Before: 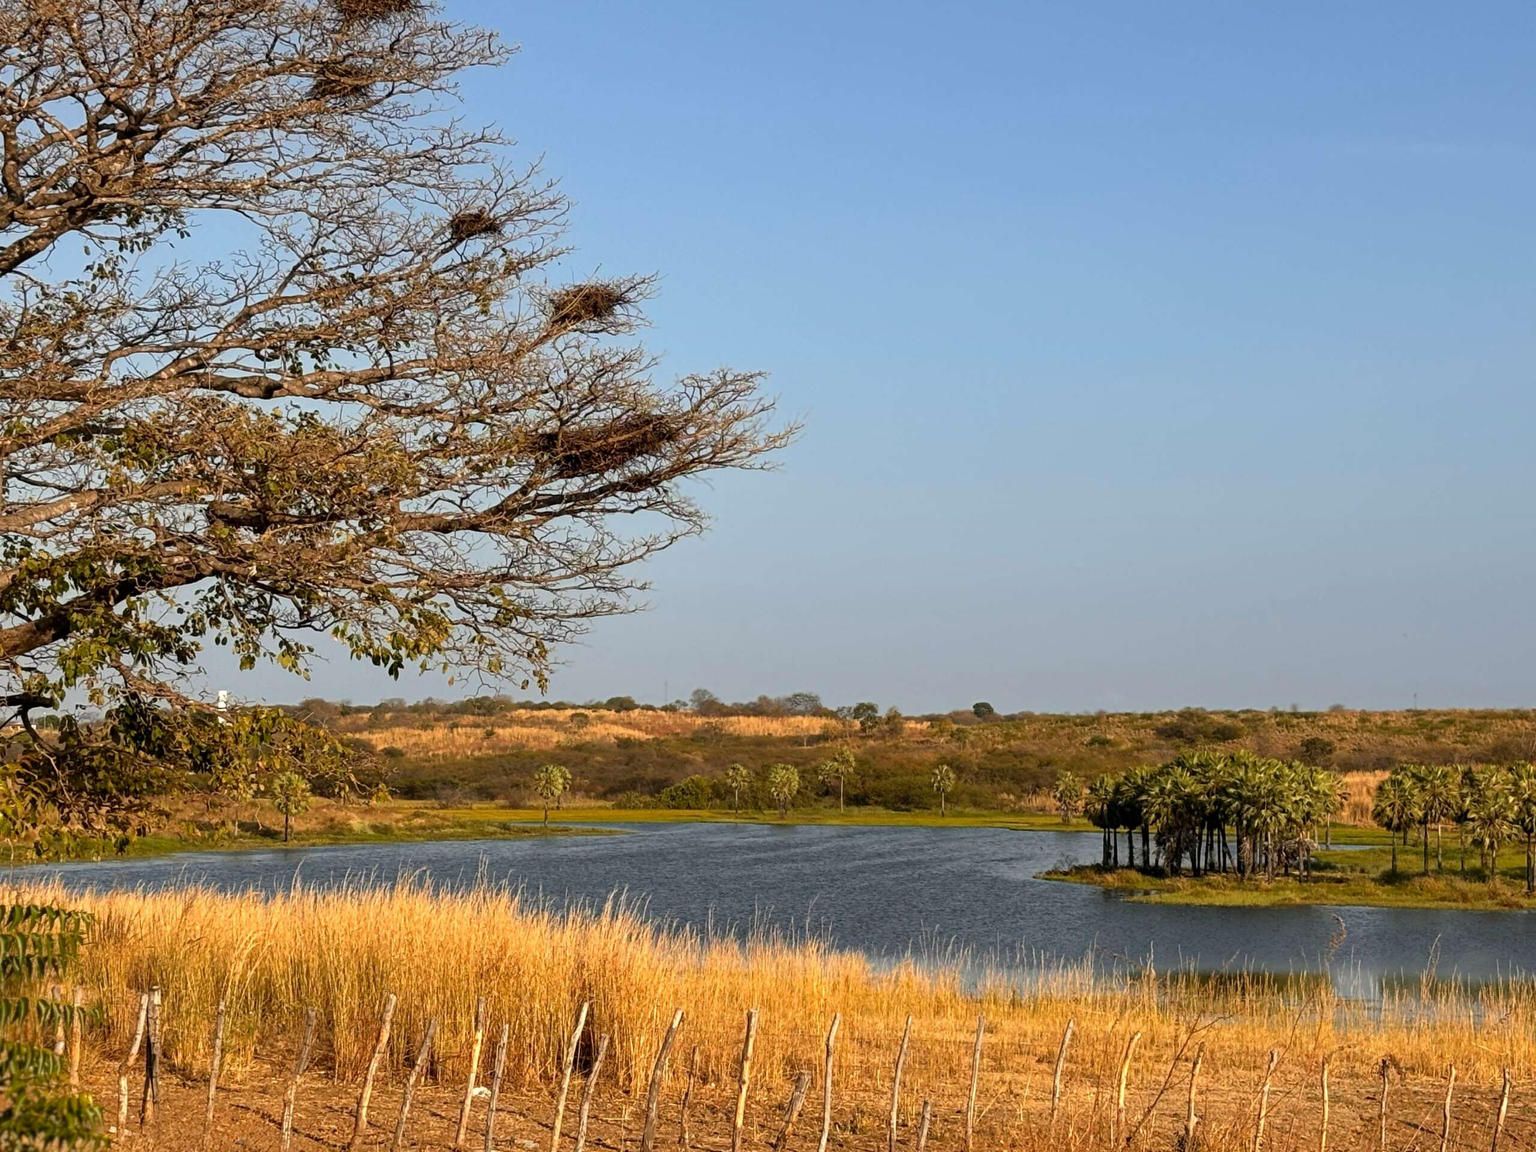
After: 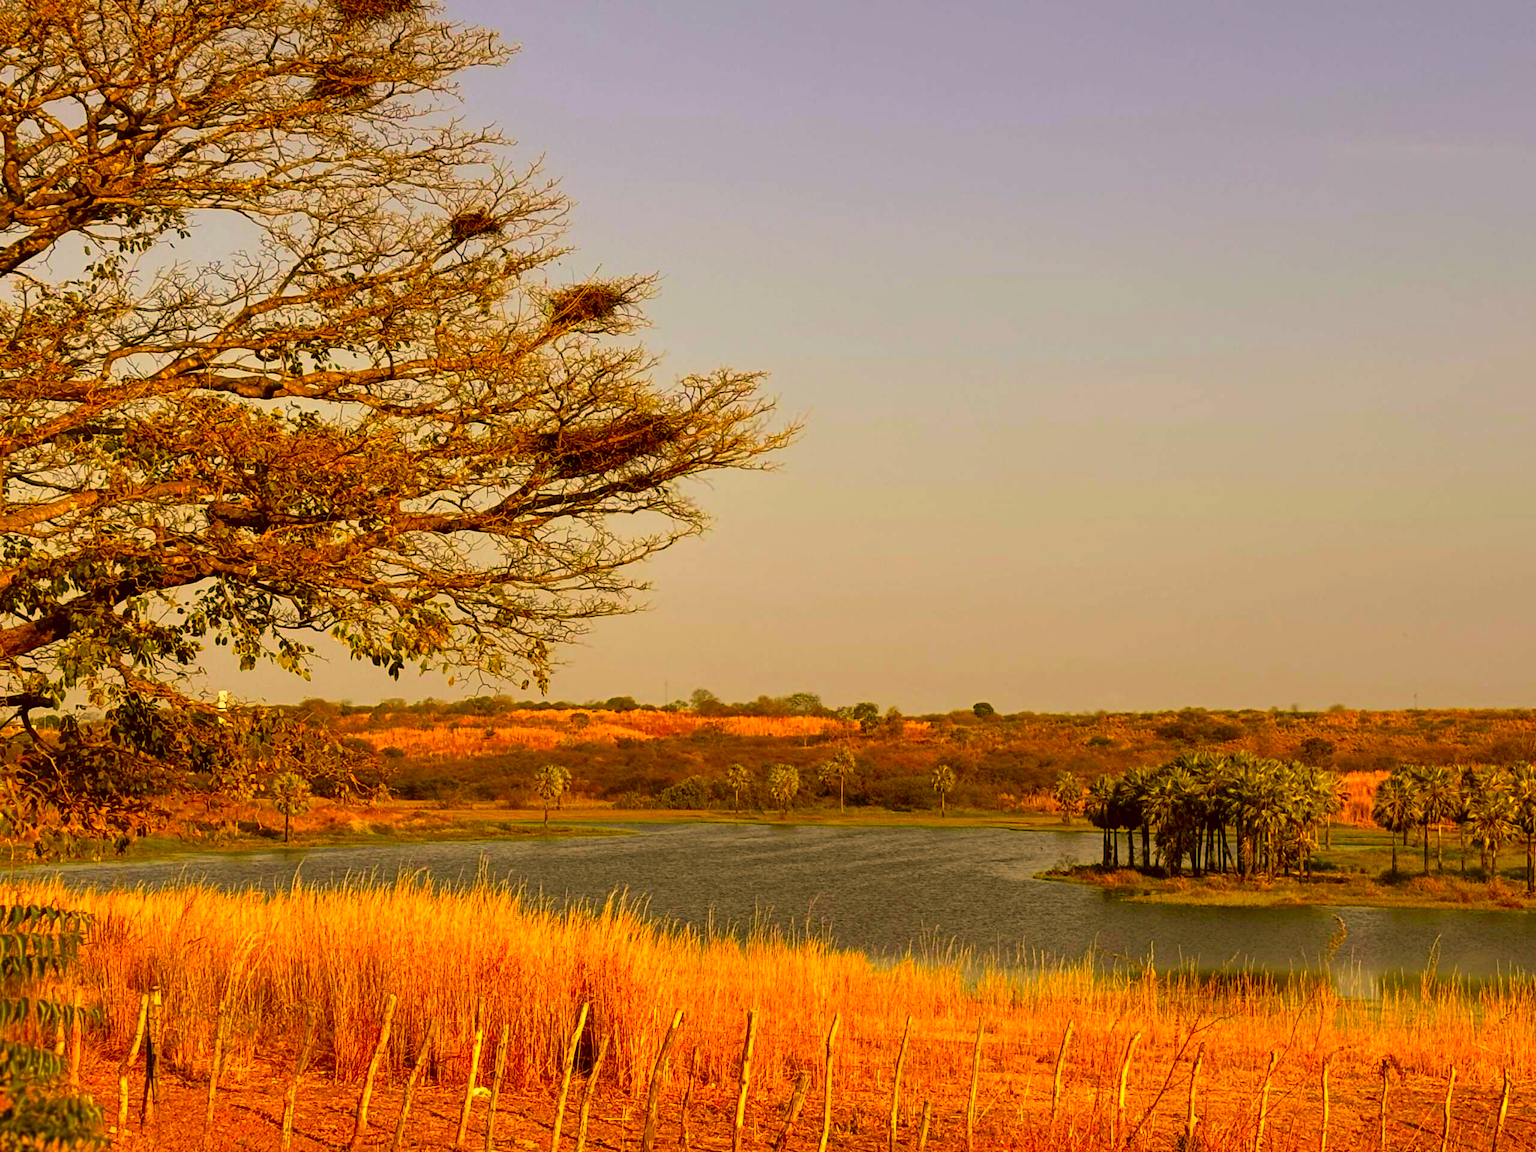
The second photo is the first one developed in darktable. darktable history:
color correction: highlights a* 10.88, highlights b* 30.79, shadows a* 2.8, shadows b* 16.76, saturation 1.72
